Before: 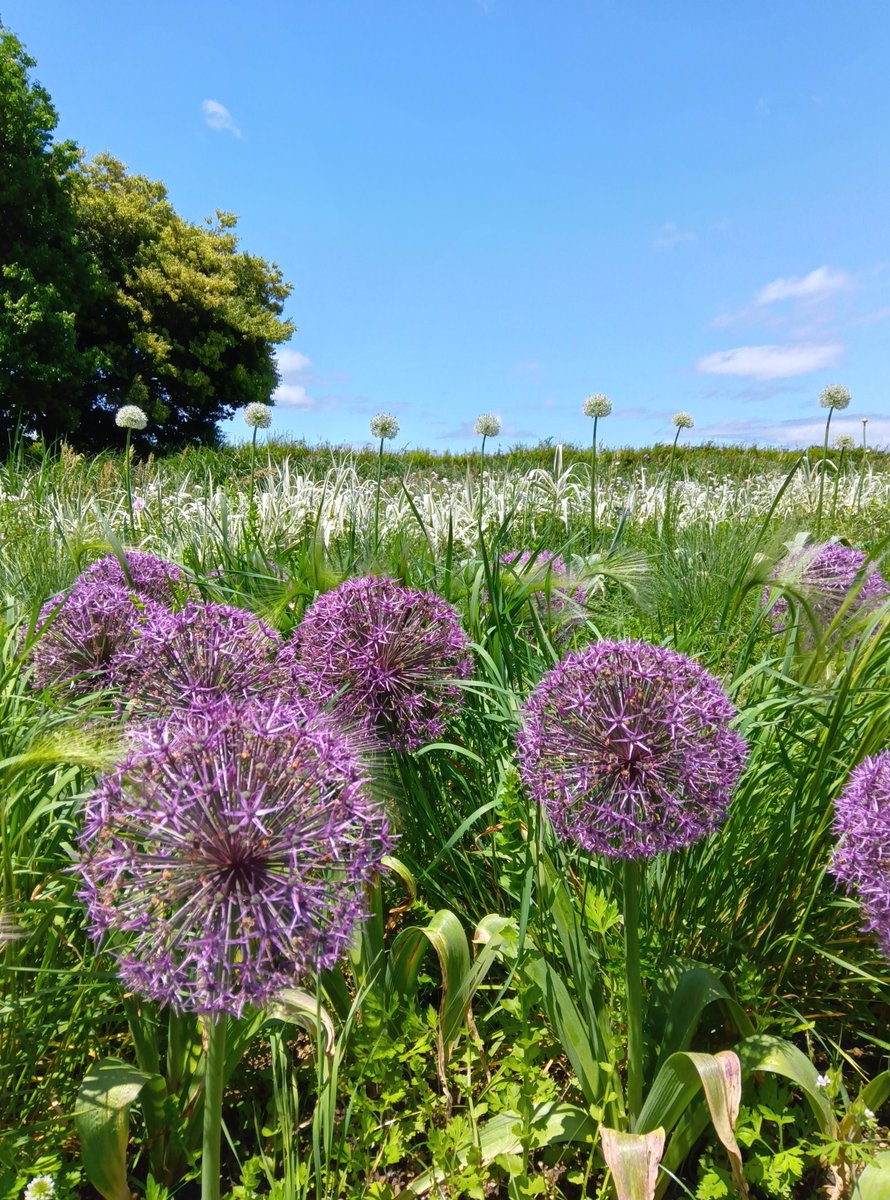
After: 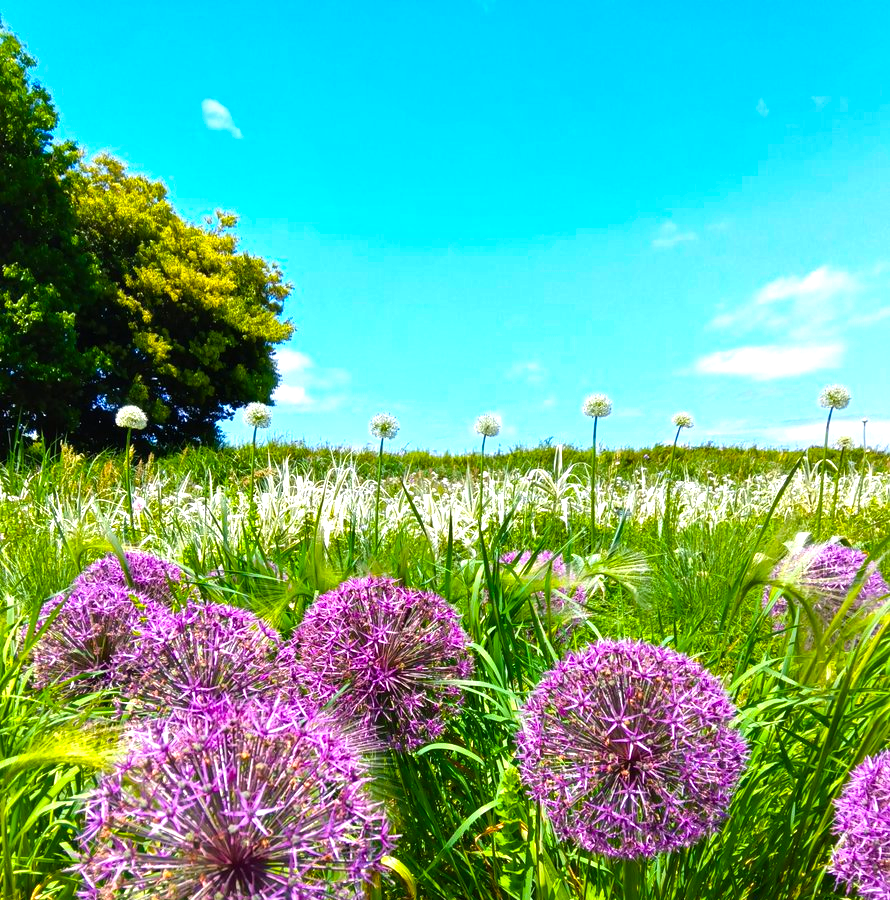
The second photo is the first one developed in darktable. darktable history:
crop: bottom 24.988%
exposure: black level correction 0, exposure 0.5 EV, compensate highlight preservation false
color balance rgb: linear chroma grading › global chroma 50%, perceptual saturation grading › global saturation 2.34%, global vibrance 6.64%, contrast 12.71%, saturation formula JzAzBz (2021)
